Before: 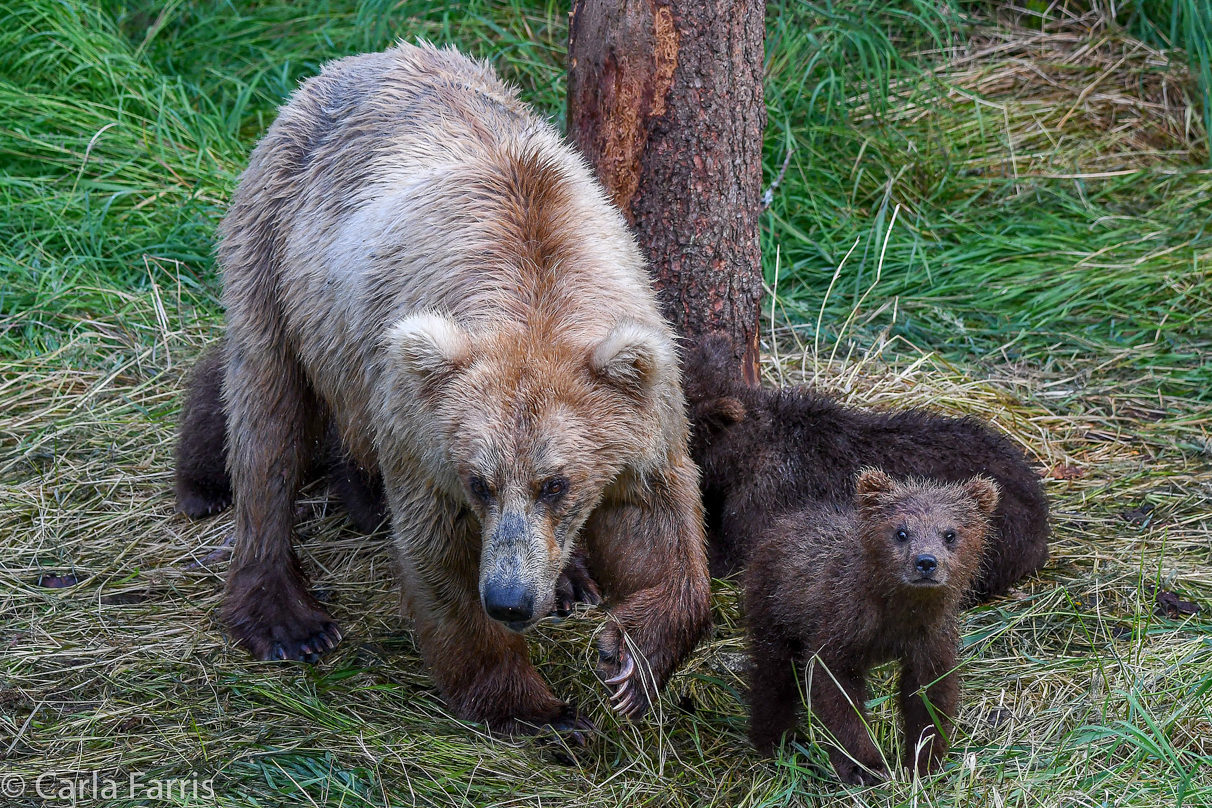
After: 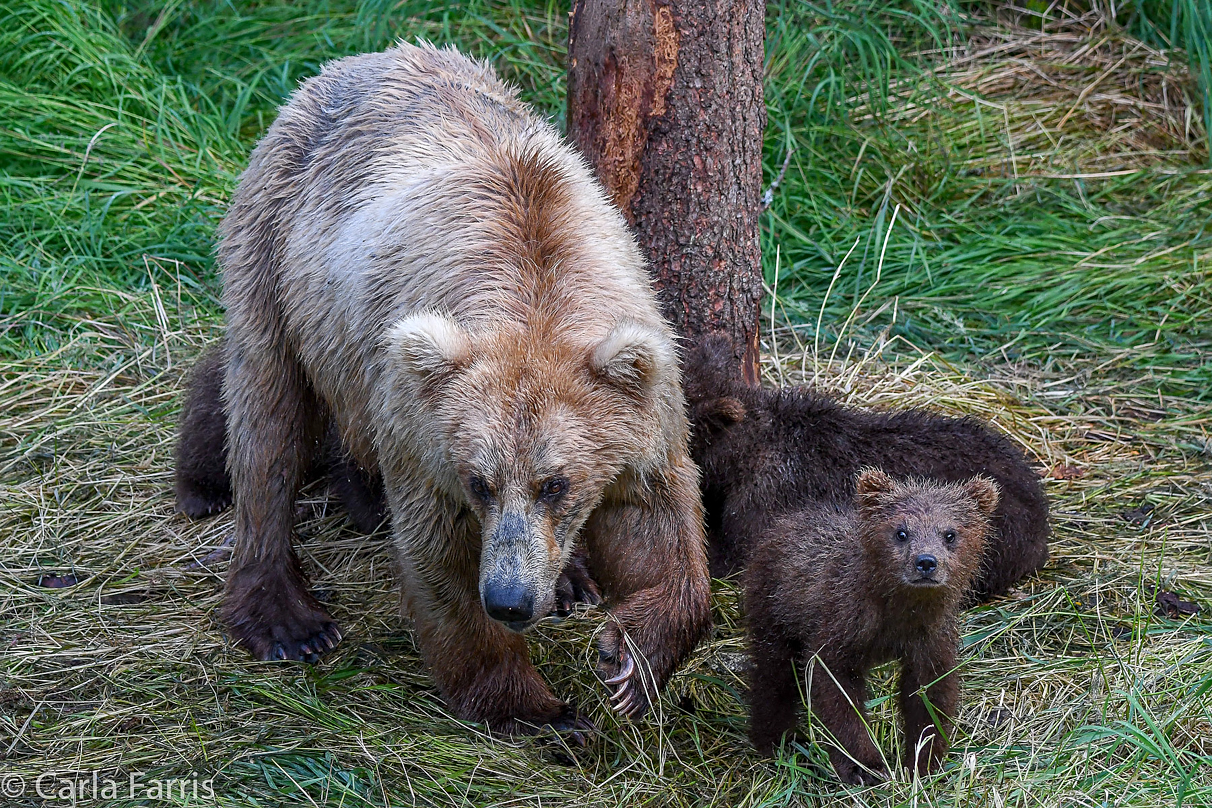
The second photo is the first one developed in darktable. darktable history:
sharpen: amount 0.208
tone equalizer: on, module defaults
